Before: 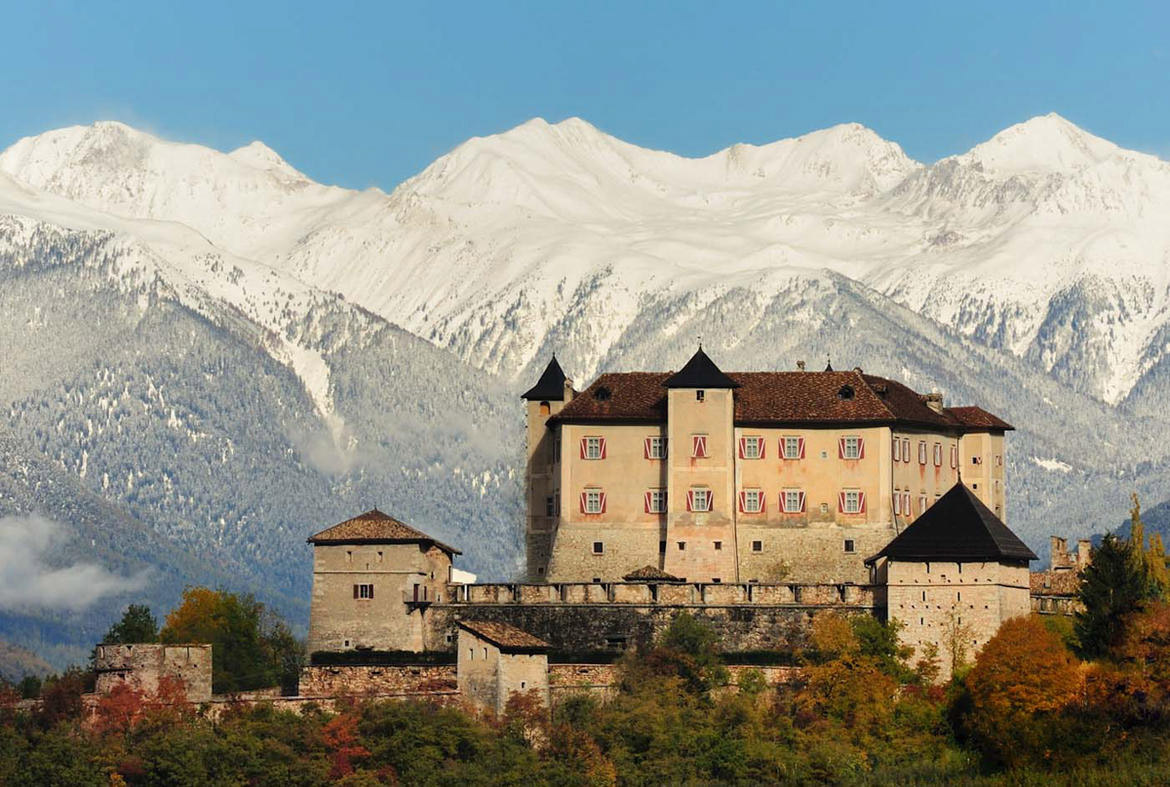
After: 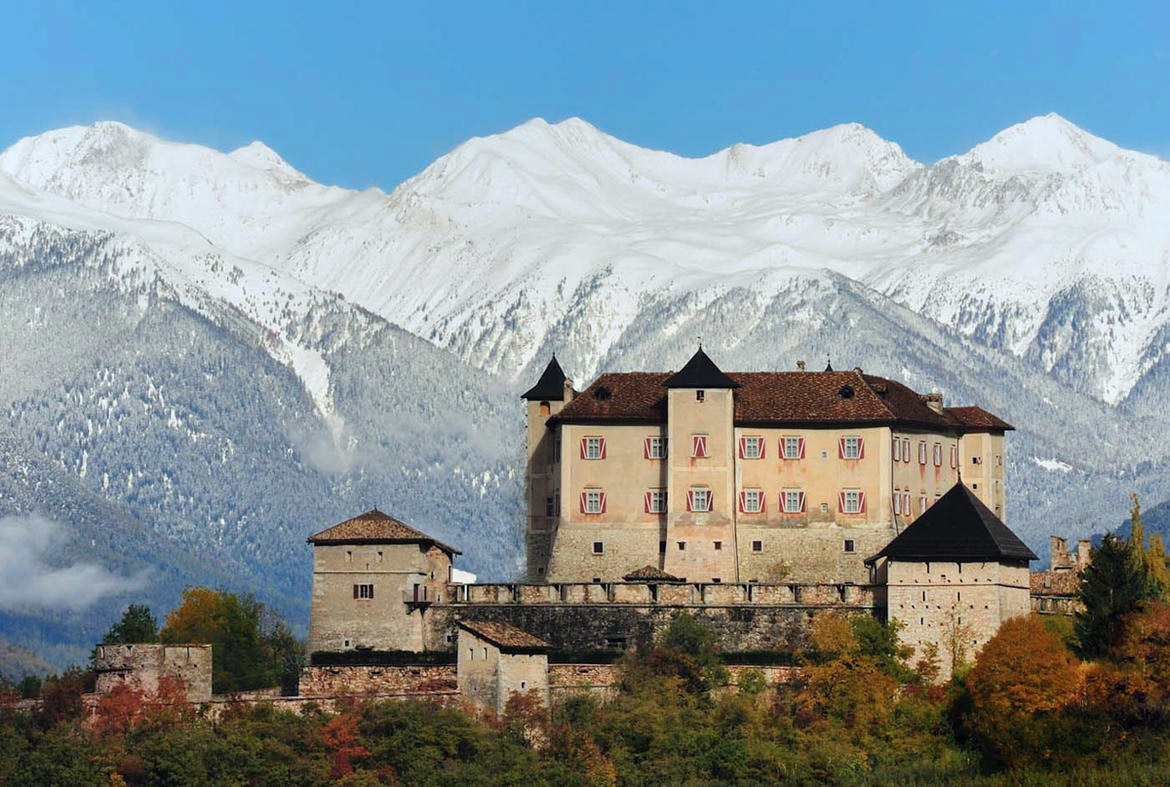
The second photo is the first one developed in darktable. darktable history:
color calibration: gray › normalize channels true, x 0.37, y 0.382, temperature 4318.32 K, gamut compression 0.023
